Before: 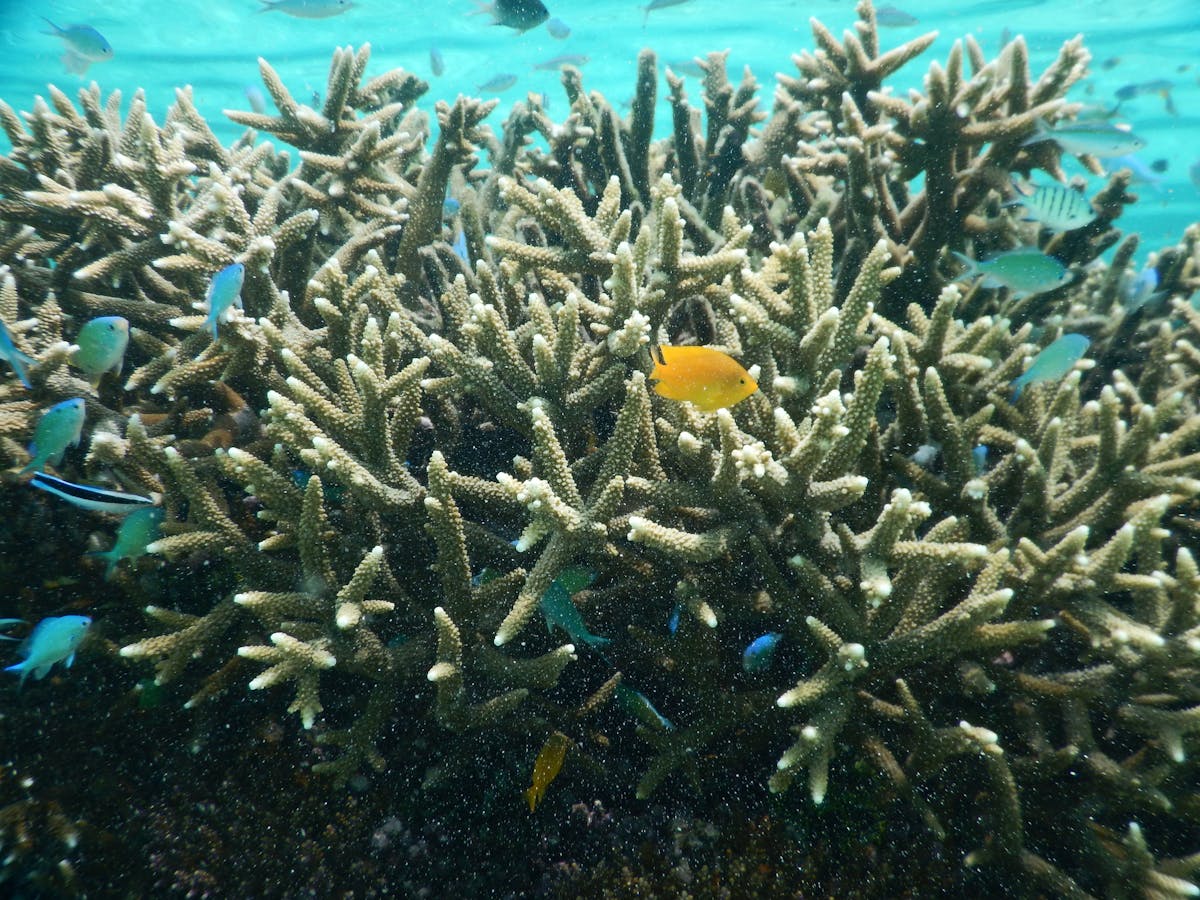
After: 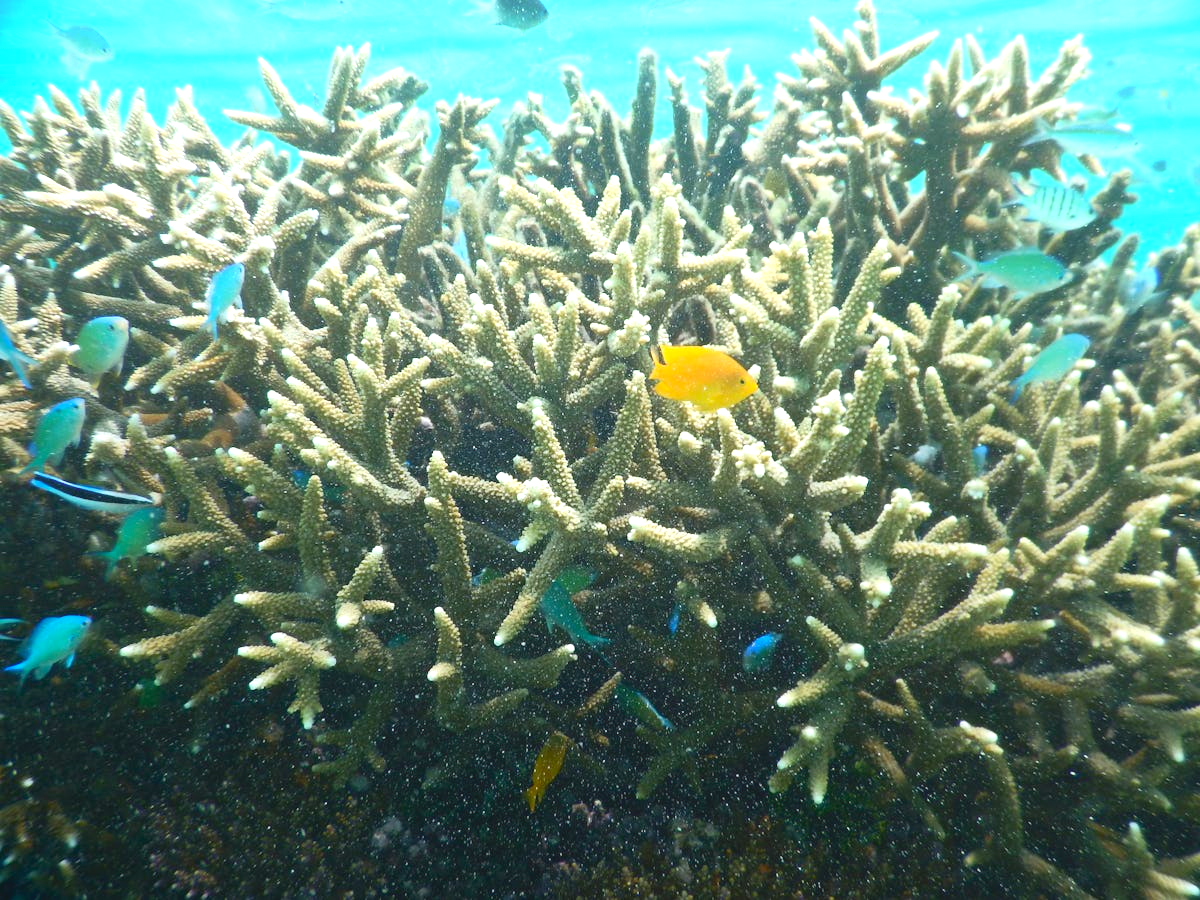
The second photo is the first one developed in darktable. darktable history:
exposure: black level correction 0.001, exposure 1.035 EV, compensate highlight preservation false
local contrast: detail 69%
